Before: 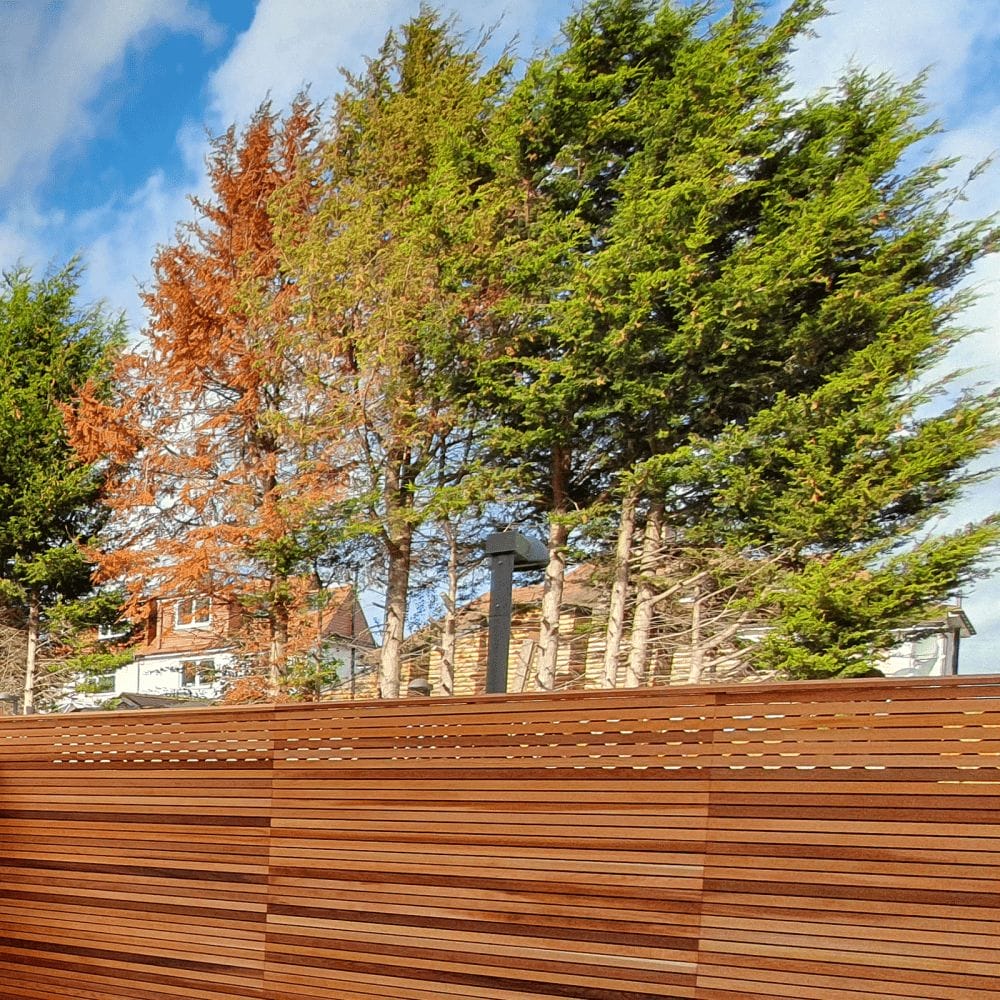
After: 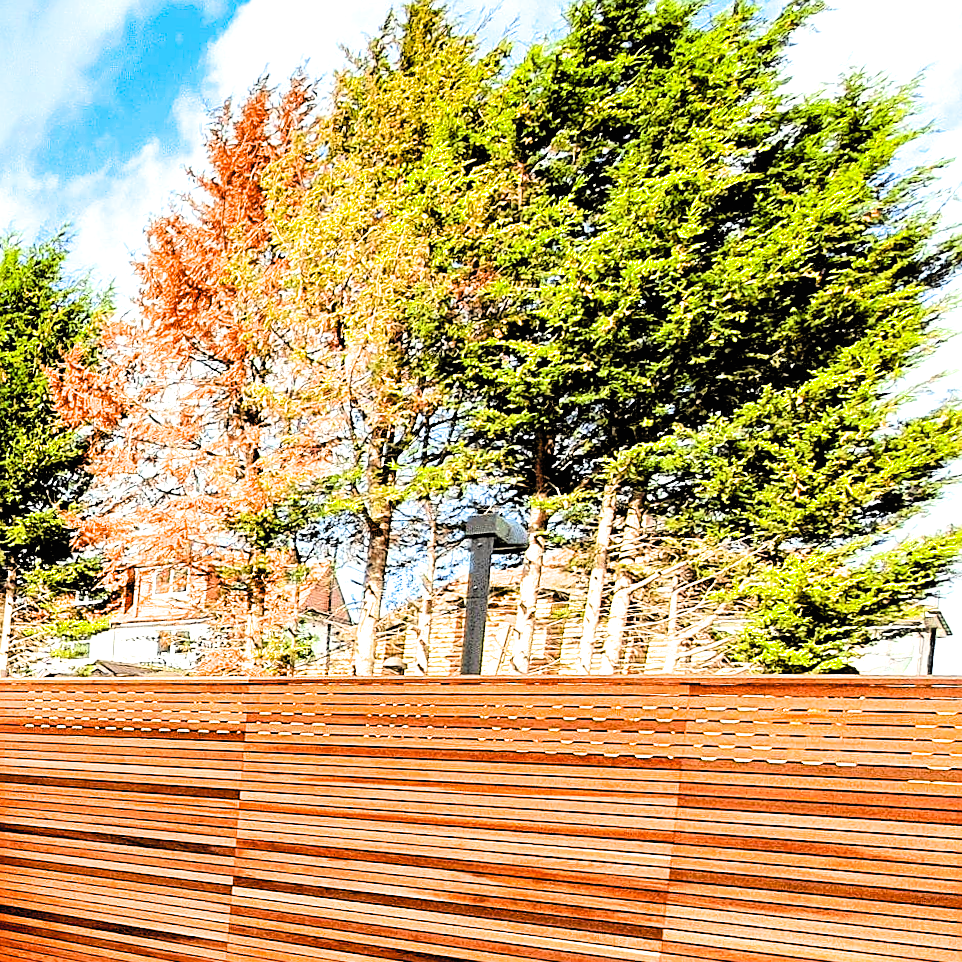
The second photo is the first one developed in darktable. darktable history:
exposure: black level correction 0.012, exposure 0.701 EV, compensate highlight preservation false
local contrast: highlights 101%, shadows 97%, detail 119%, midtone range 0.2
crop and rotate: angle -2.28°
sharpen: on, module defaults
tone equalizer: on, module defaults
contrast brightness saturation: contrast 0.07, brightness 0.176, saturation 0.409
filmic rgb: black relative exposure -3.74 EV, white relative exposure 2.39 EV, threshold 2.96 EV, dynamic range scaling -49.92%, hardness 3.42, latitude 29.05%, contrast 1.816, enable highlight reconstruction true
